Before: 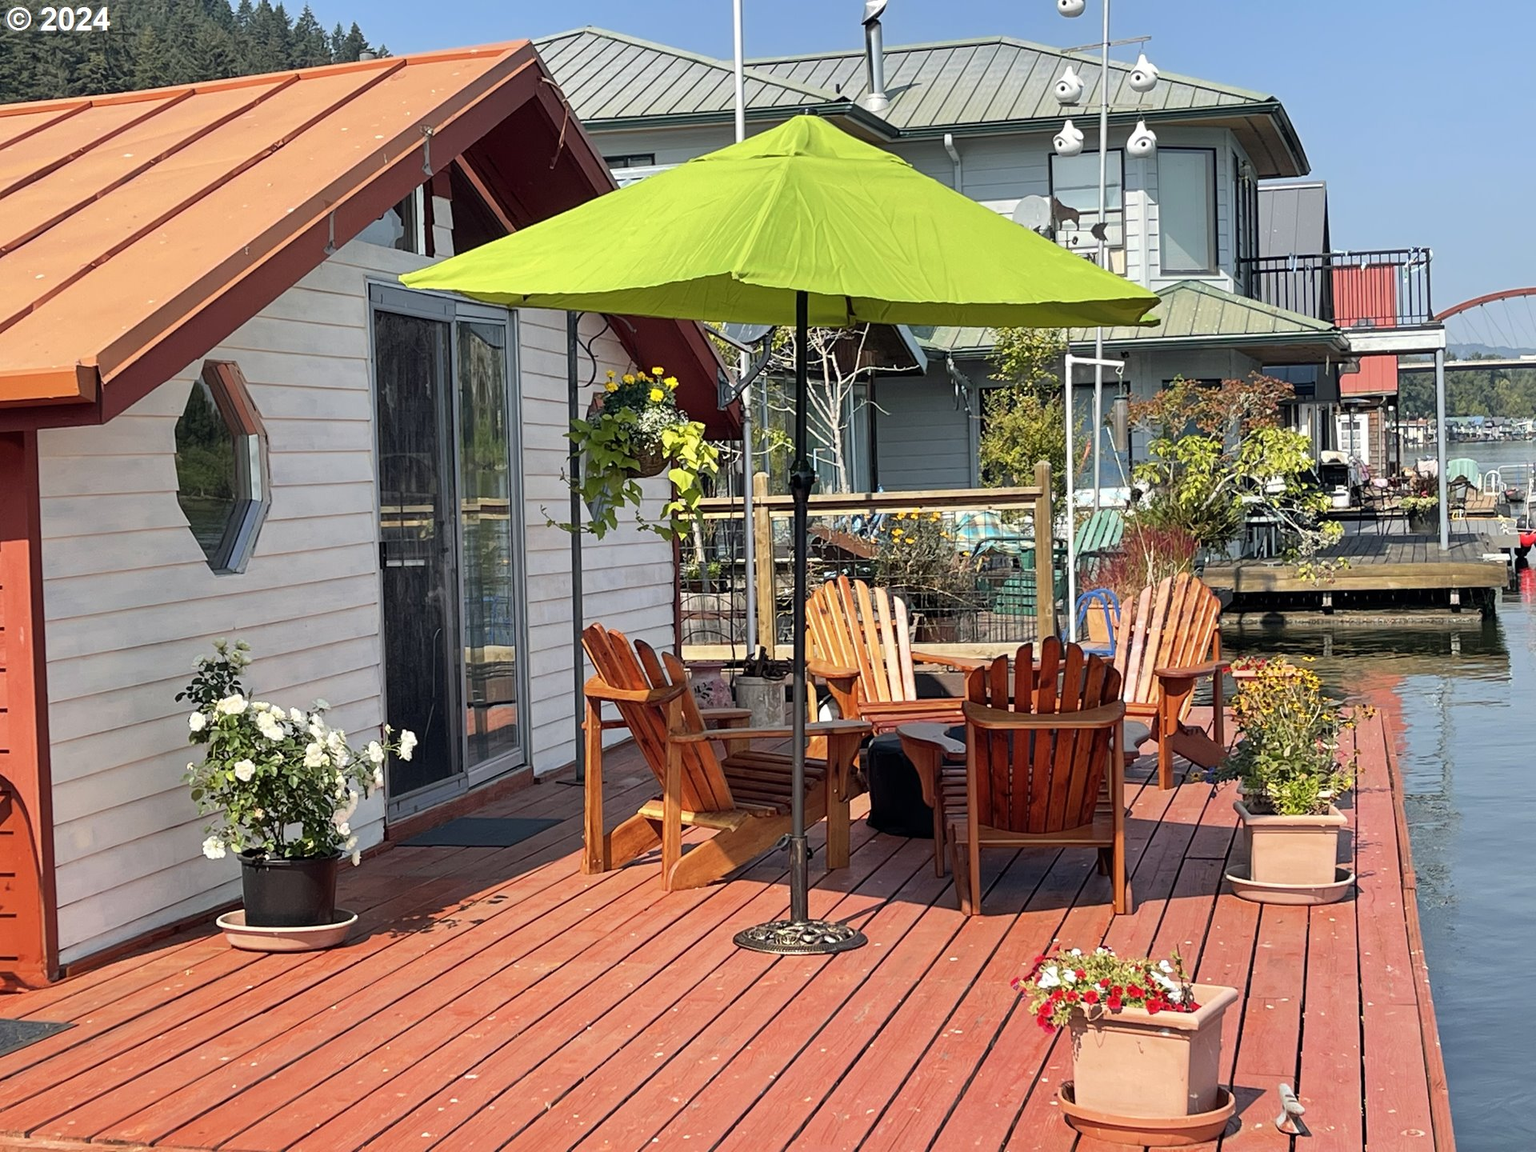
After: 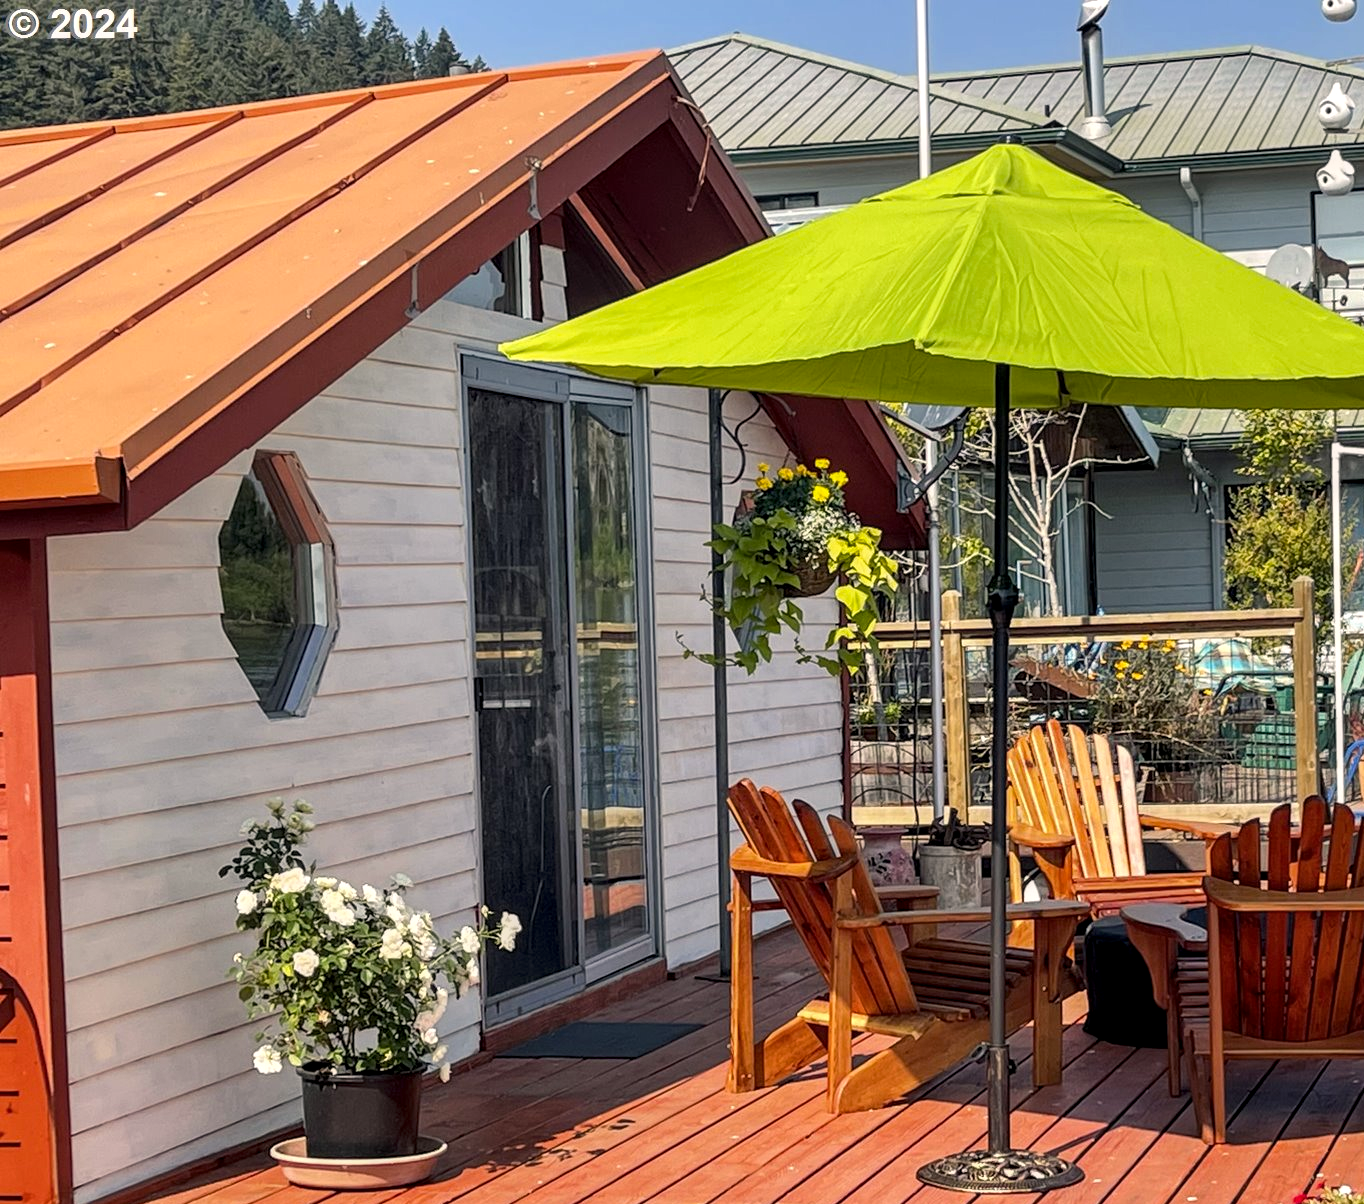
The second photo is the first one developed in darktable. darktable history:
local contrast: detail 130%
crop: right 28.952%, bottom 16.369%
color balance rgb: highlights gain › chroma 1.352%, highlights gain › hue 55.04°, perceptual saturation grading › global saturation 16.548%
